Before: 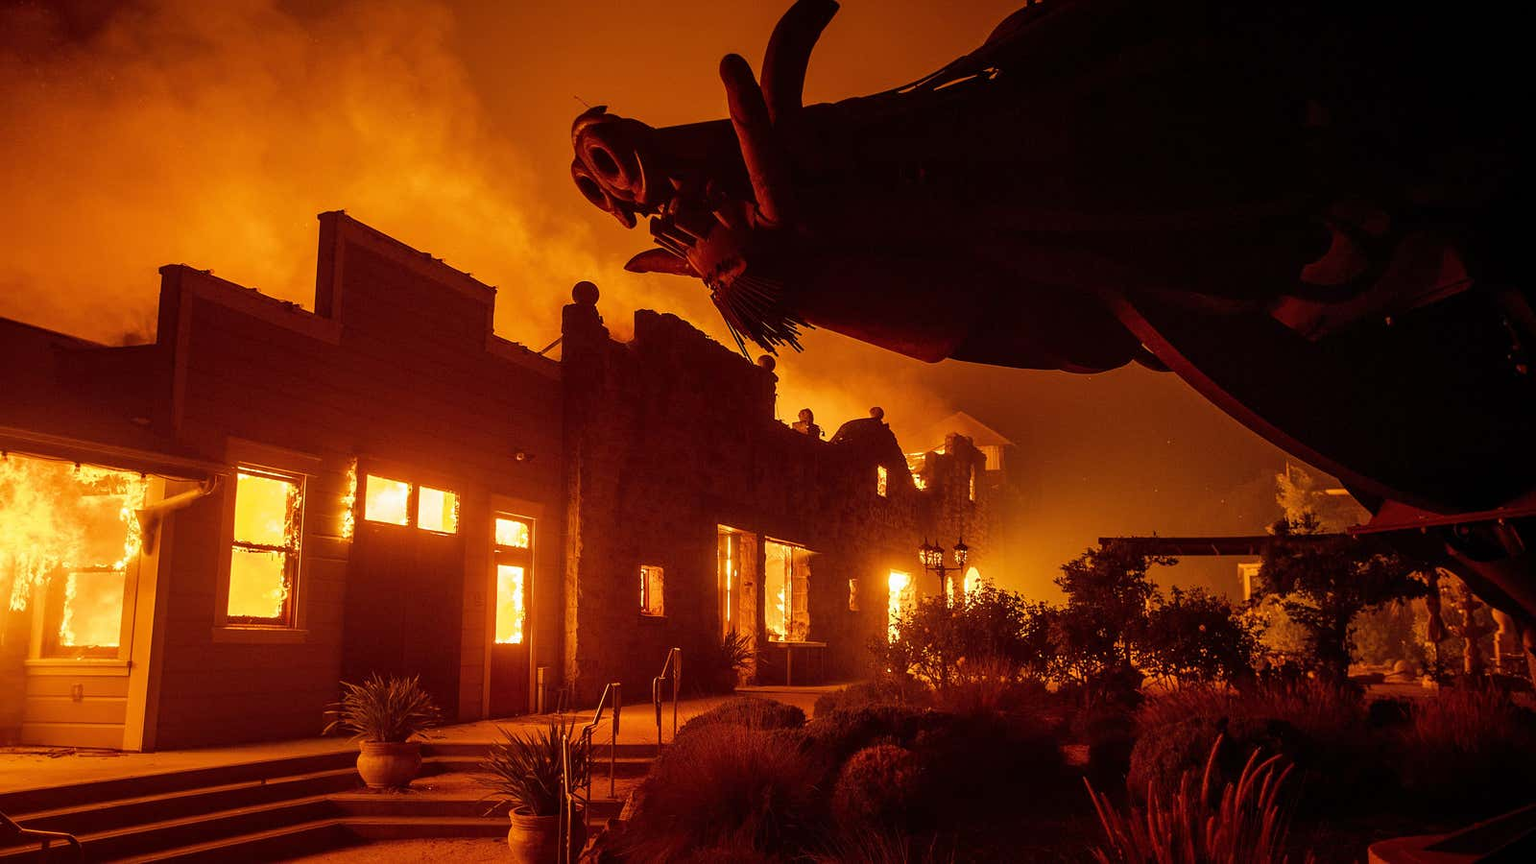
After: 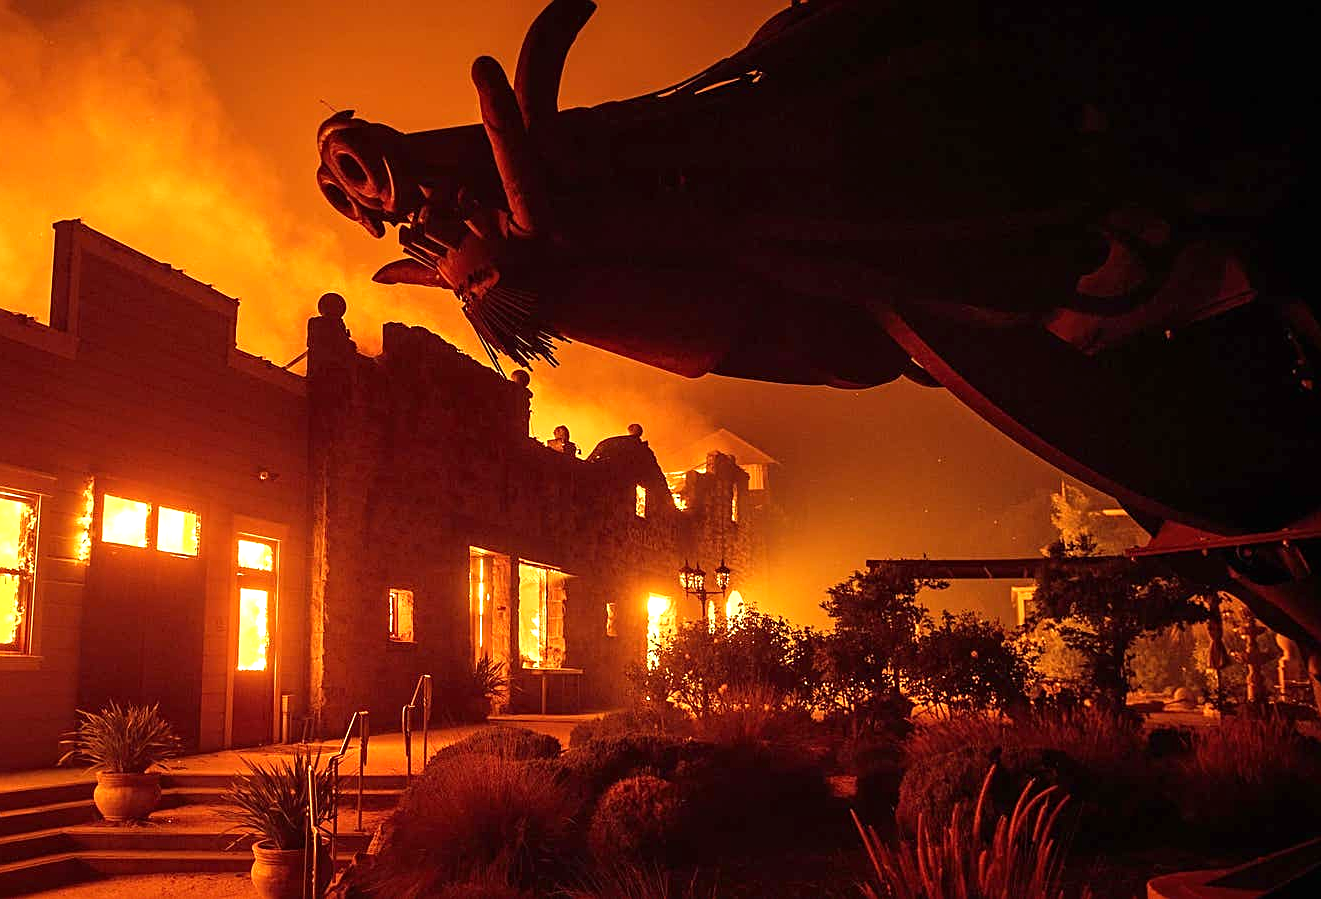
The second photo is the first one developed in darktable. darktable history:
exposure: black level correction 0, exposure 0.697 EV, compensate highlight preservation false
crop: left 17.433%, bottom 0.032%
sharpen: on, module defaults
